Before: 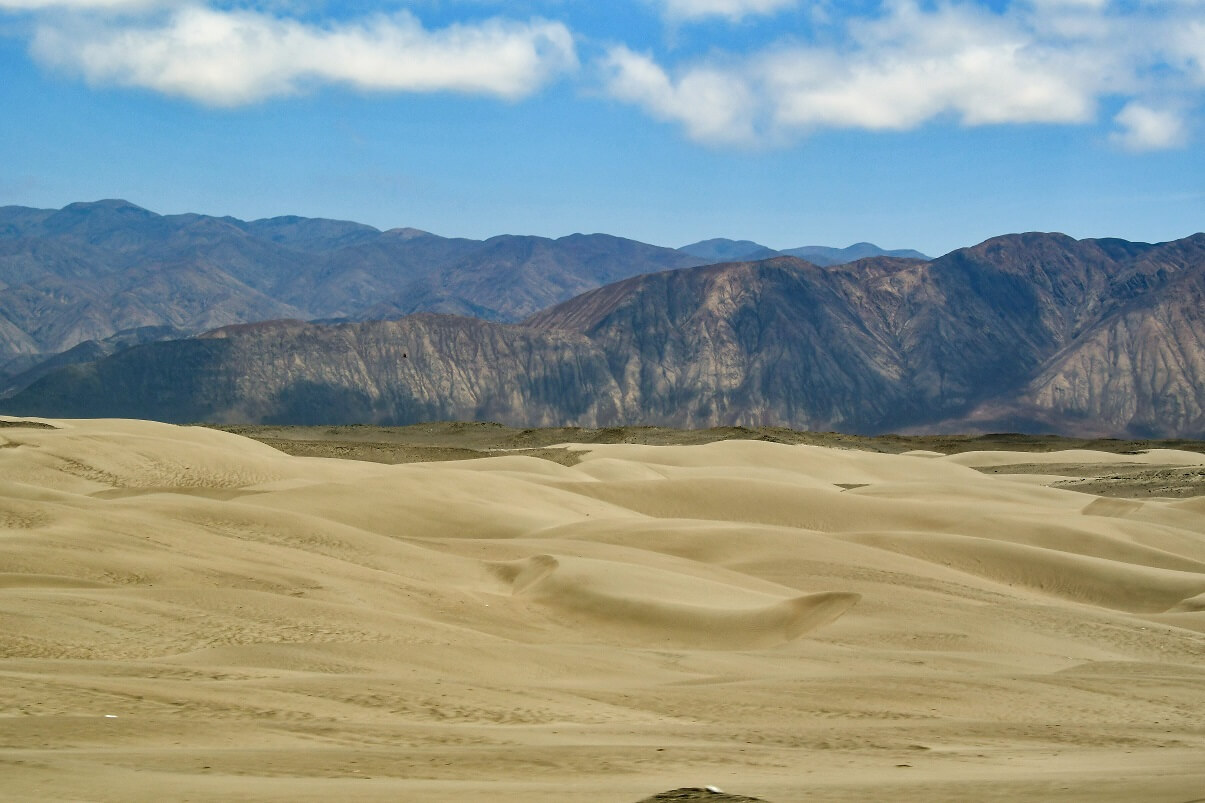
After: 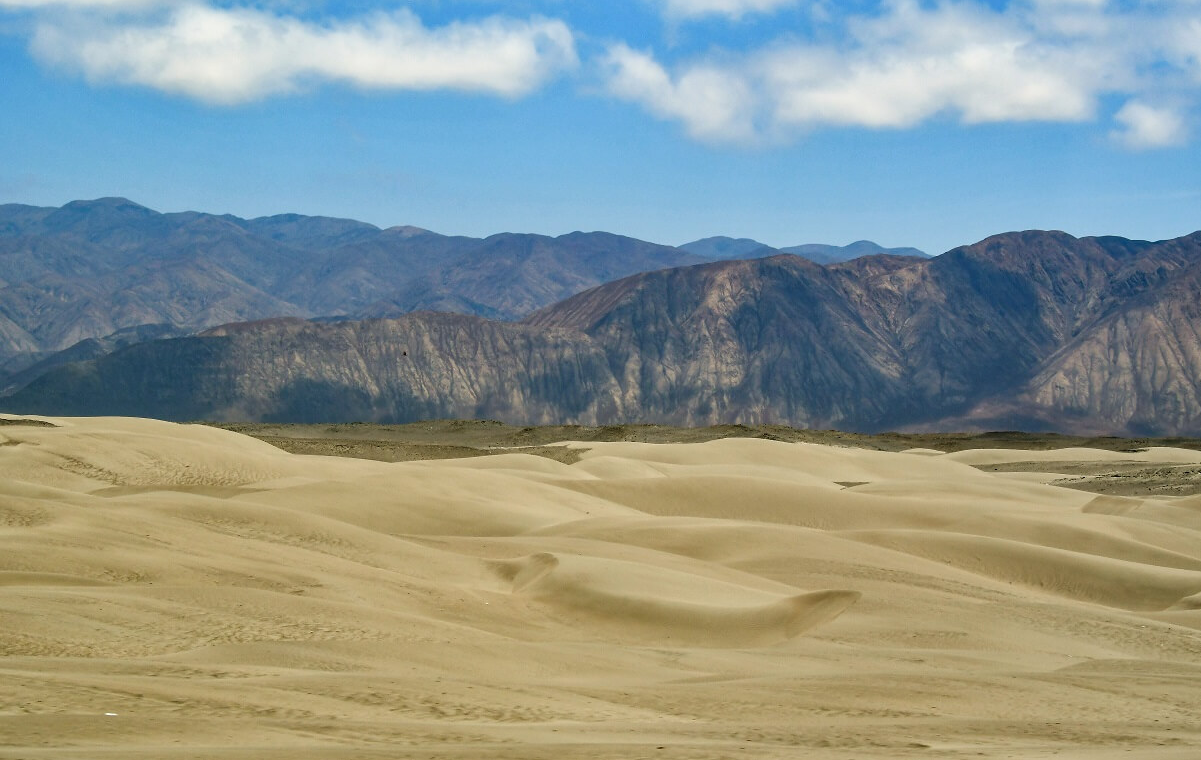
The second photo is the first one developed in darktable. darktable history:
crop: top 0.252%, right 0.255%, bottom 5.016%
